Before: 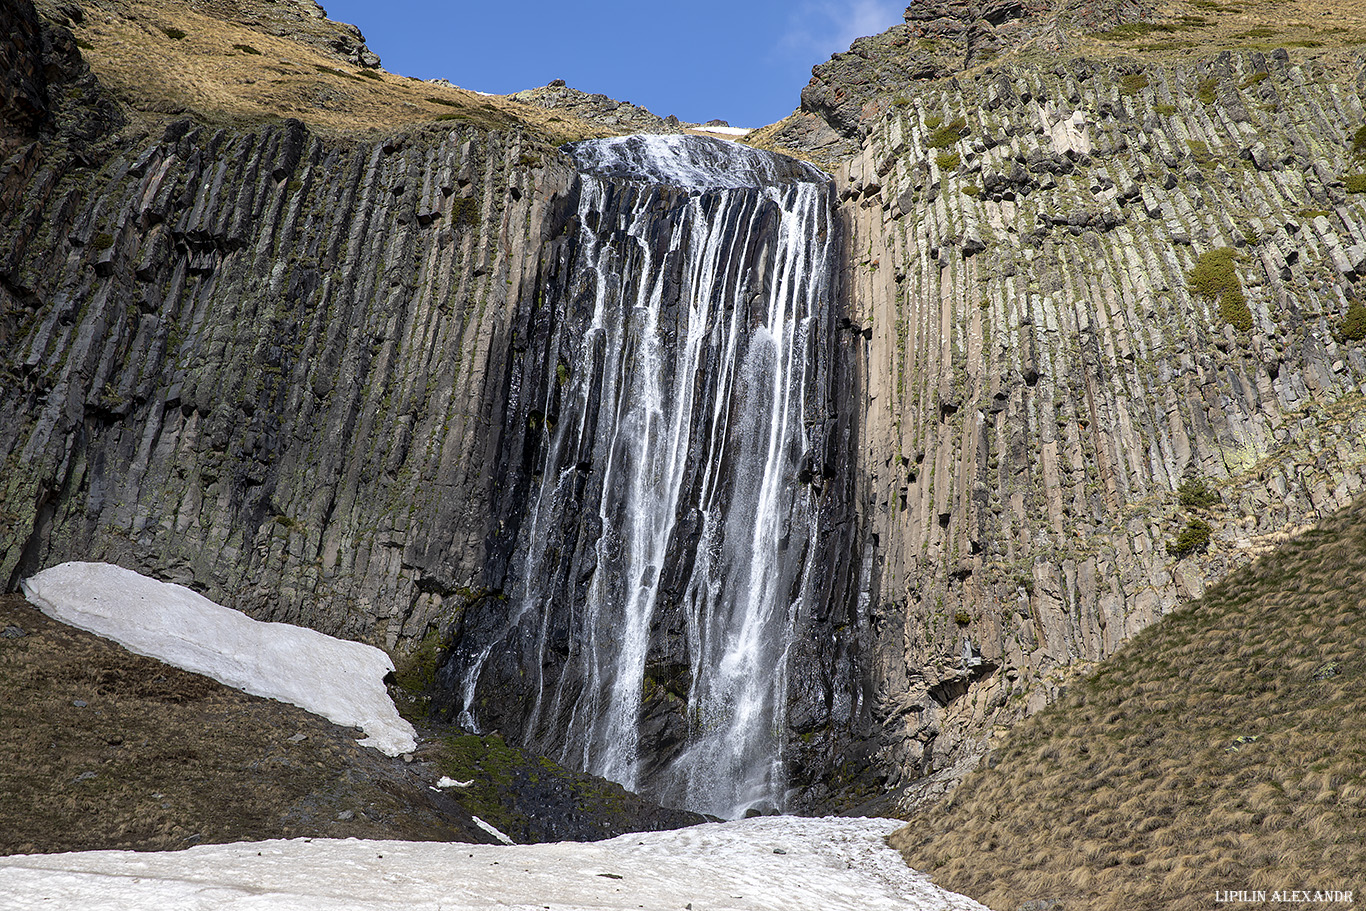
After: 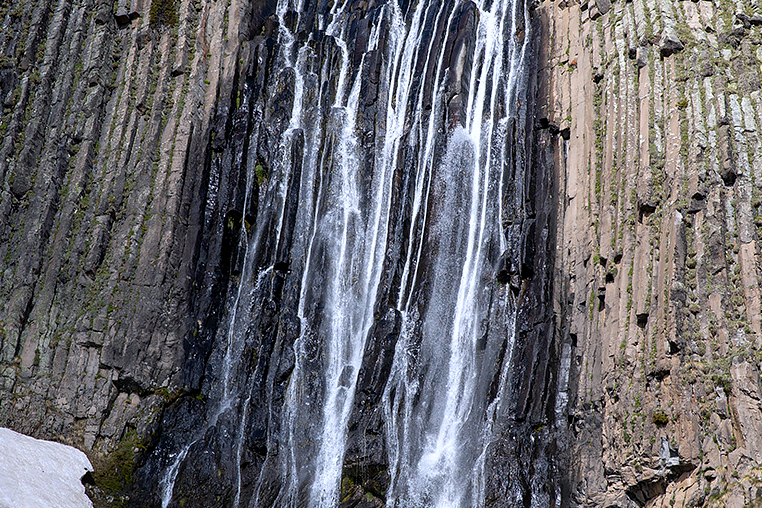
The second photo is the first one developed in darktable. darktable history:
crop and rotate: left 22.13%, top 22.054%, right 22.026%, bottom 22.102%
color calibration: illuminant as shot in camera, x 0.358, y 0.373, temperature 4628.91 K
